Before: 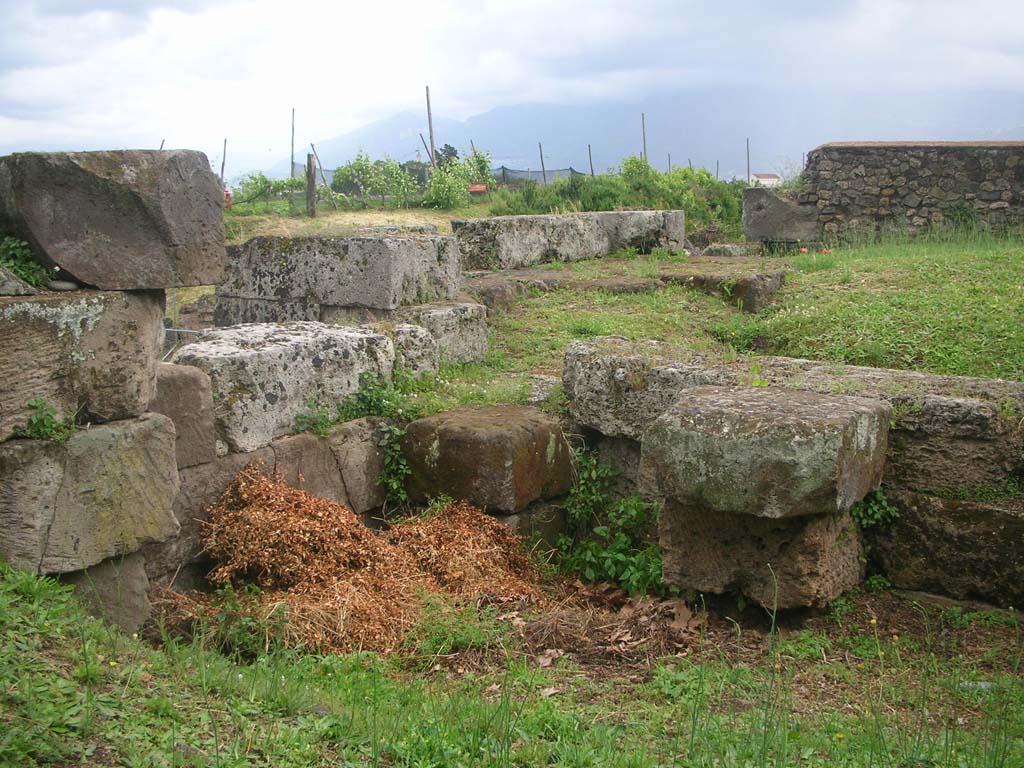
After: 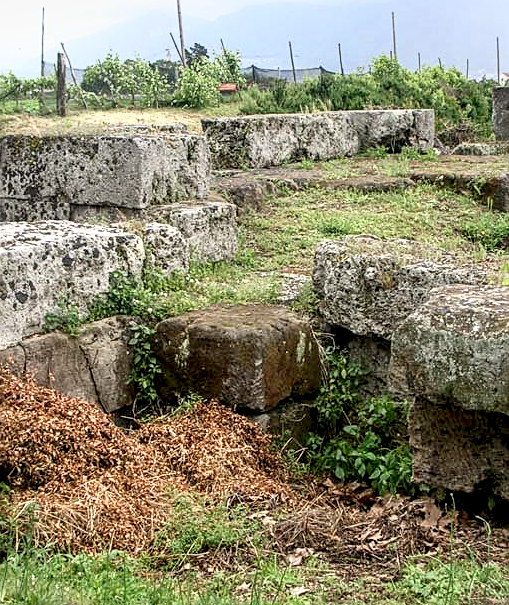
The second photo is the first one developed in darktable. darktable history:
local contrast: highlights 60%, shadows 62%, detail 160%
exposure: black level correction 0.01, exposure 0.008 EV, compensate exposure bias true, compensate highlight preservation false
crop and rotate: angle 0.01°, left 24.426%, top 13.256%, right 25.778%, bottom 7.874%
sharpen: on, module defaults
contrast brightness saturation: saturation -0.174
base curve: curves: ch0 [(0, 0) (0.088, 0.125) (0.176, 0.251) (0.354, 0.501) (0.613, 0.749) (1, 0.877)]
